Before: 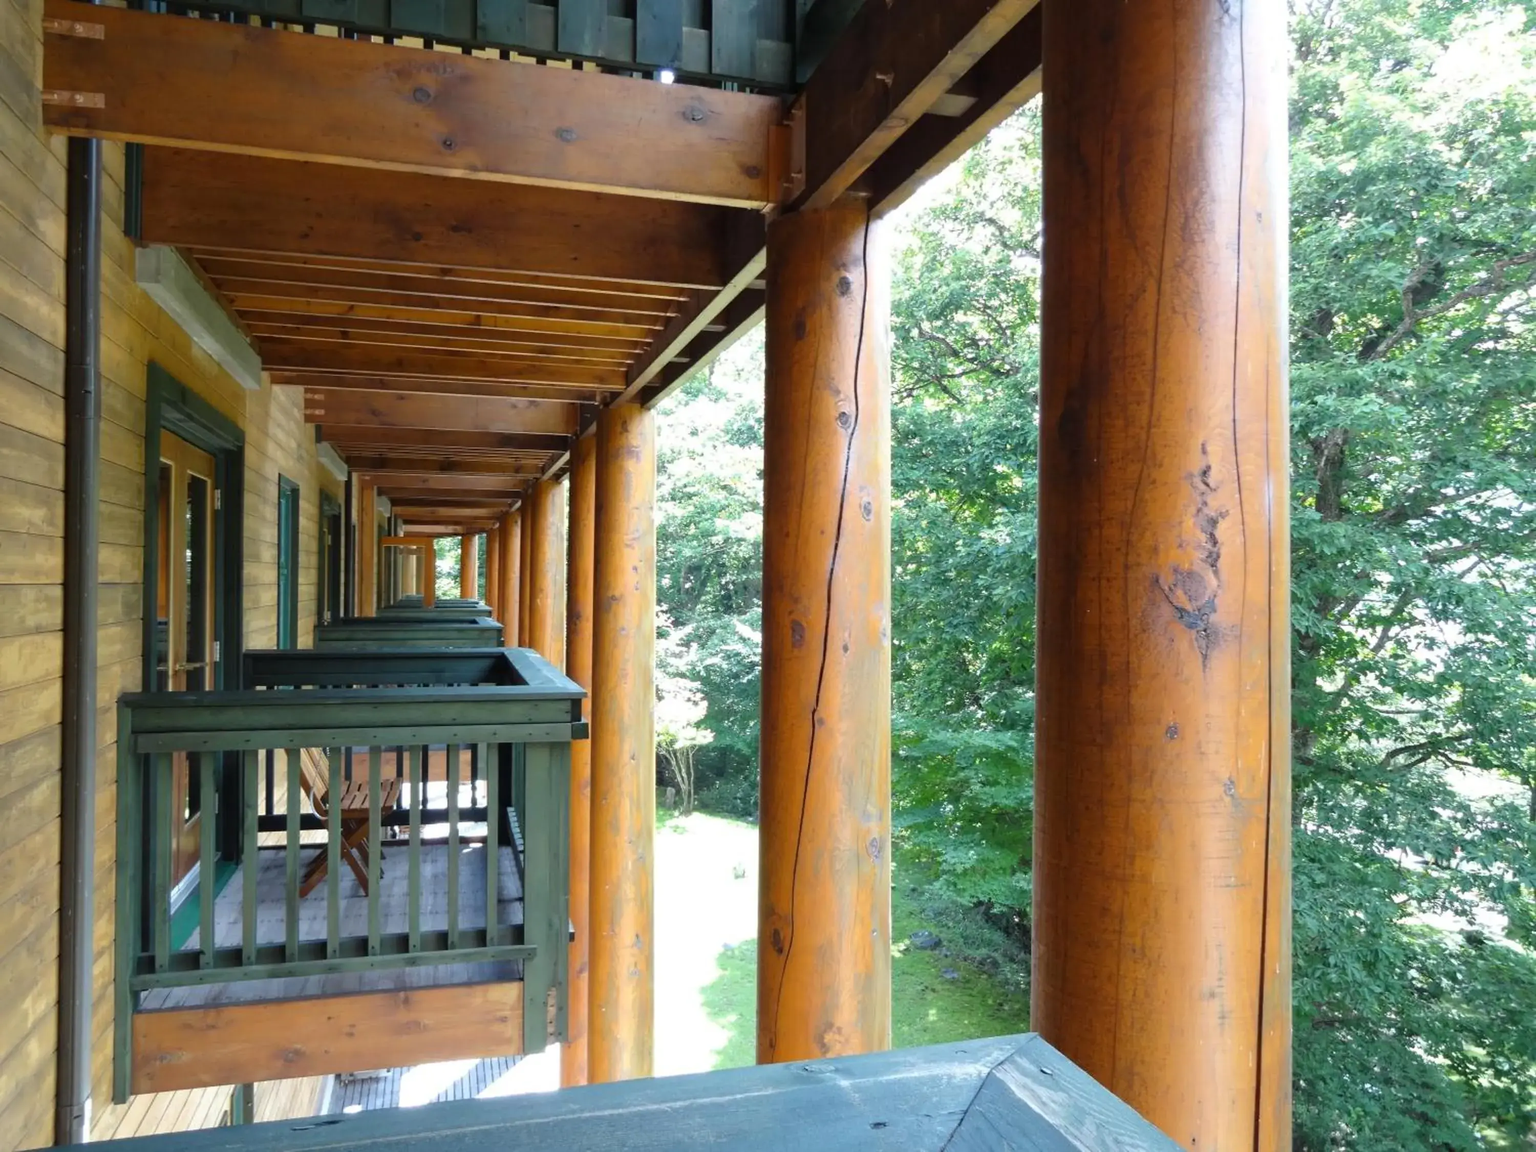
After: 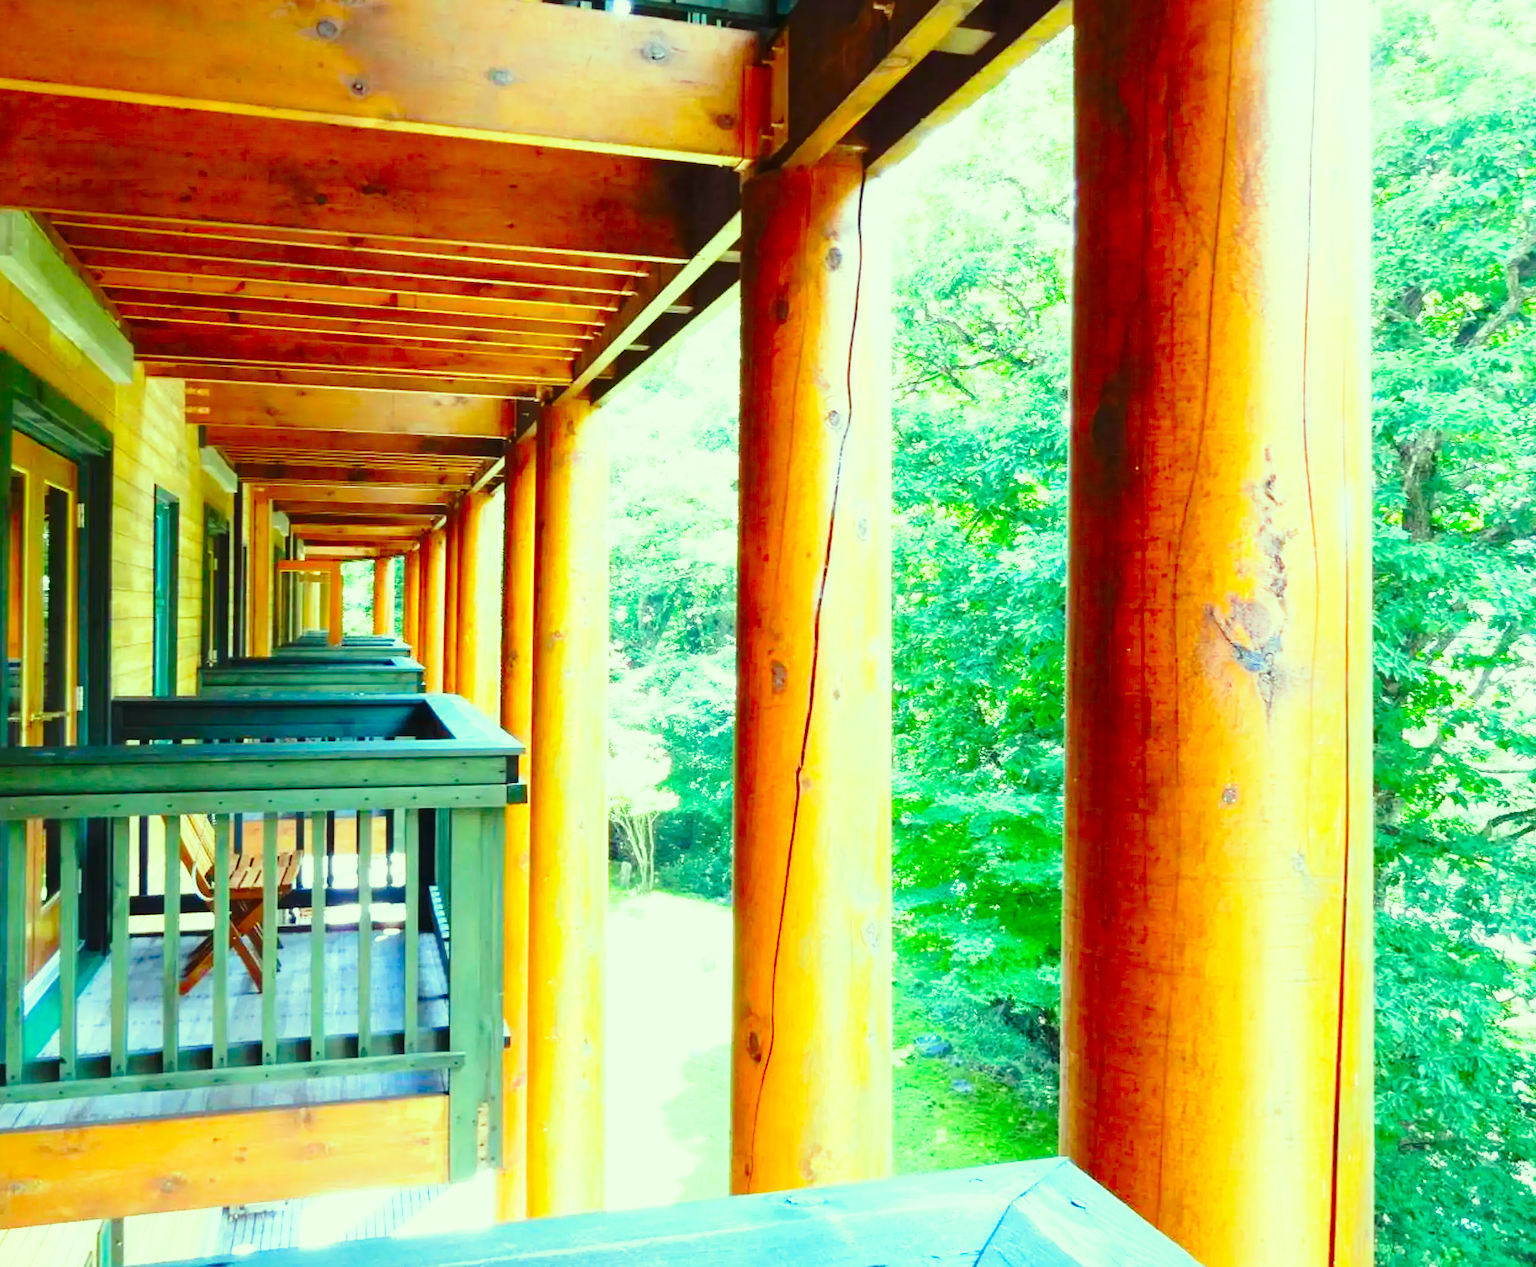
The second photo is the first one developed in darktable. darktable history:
base curve: curves: ch0 [(0, 0) (0.028, 0.03) (0.121, 0.232) (0.46, 0.748) (0.859, 0.968) (1, 1)], preserve colors none
color correction: highlights a* -10.95, highlights b* 9.85, saturation 1.71
exposure: black level correction 0, exposure 0.703 EV, compensate highlight preservation false
crop: left 9.82%, top 6.211%, right 7.08%, bottom 2.294%
